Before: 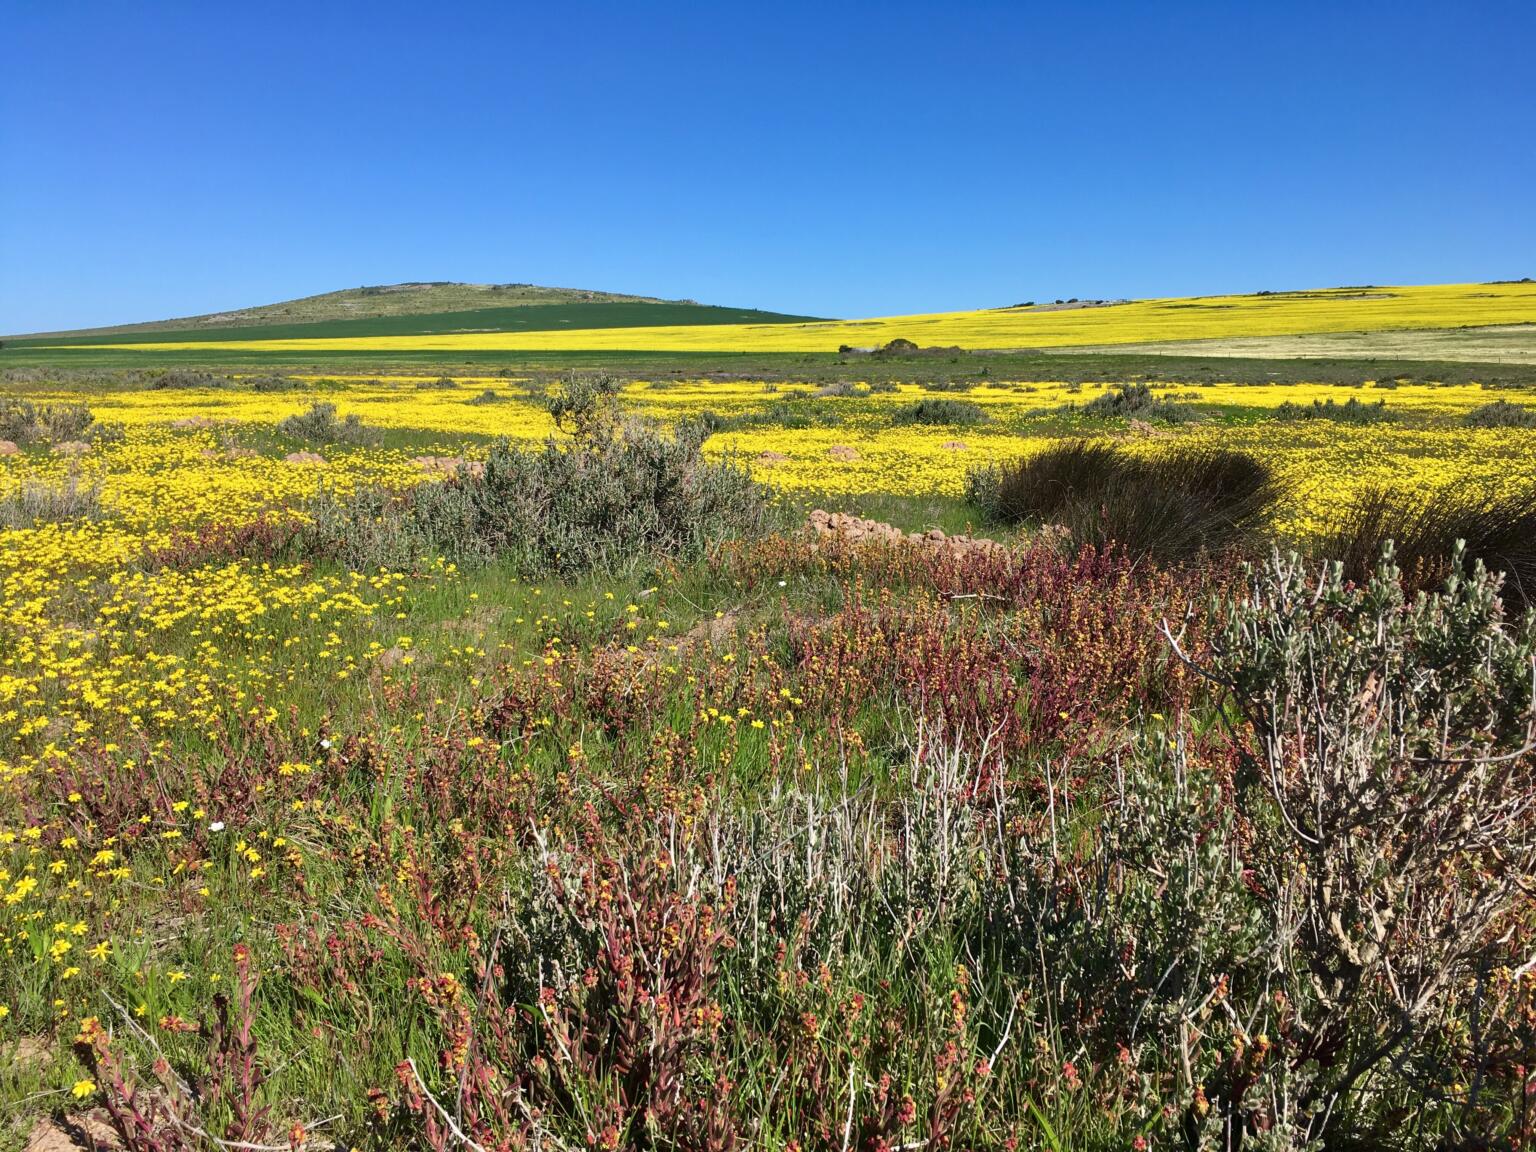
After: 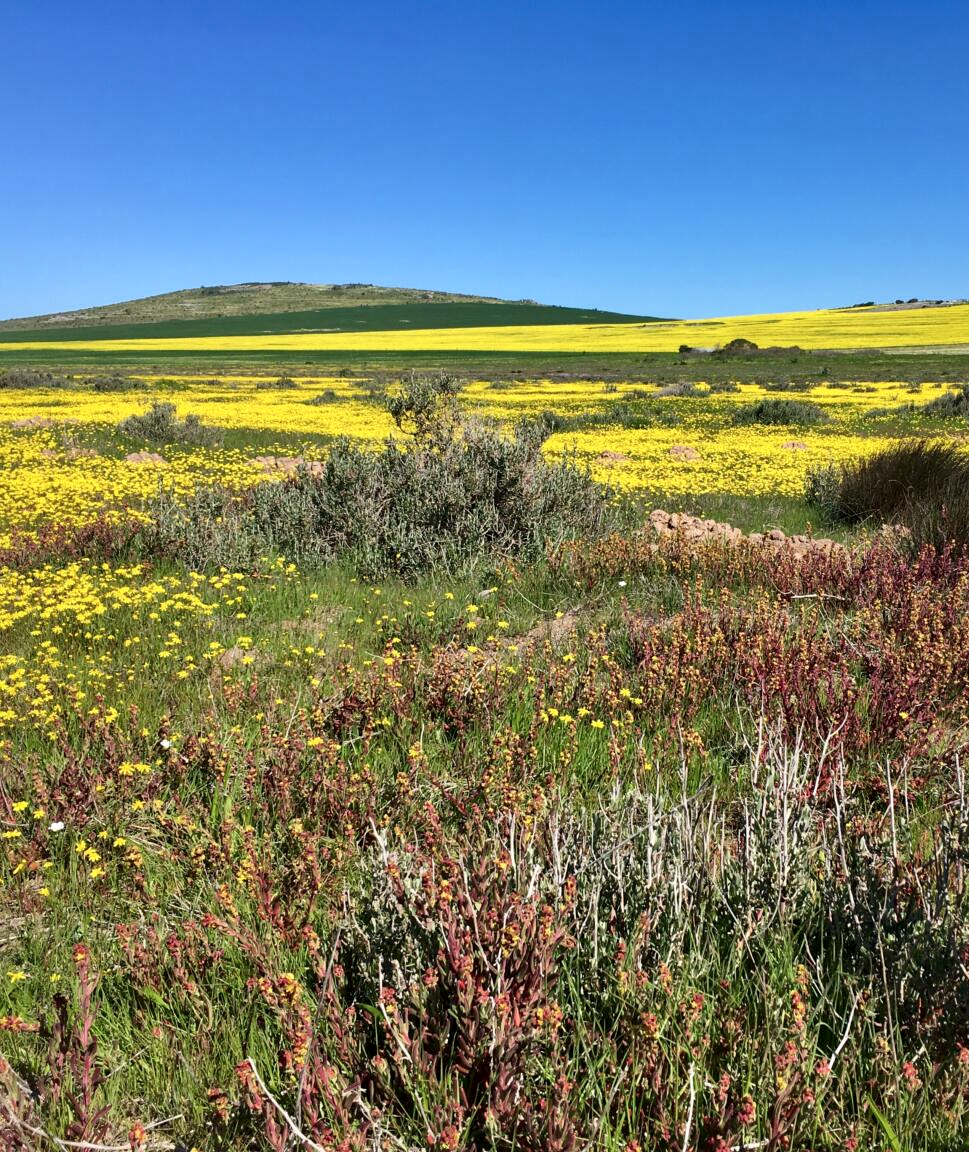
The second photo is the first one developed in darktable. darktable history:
crop: left 10.474%, right 26.391%
local contrast: mode bilateral grid, contrast 20, coarseness 49, detail 143%, midtone range 0.2
